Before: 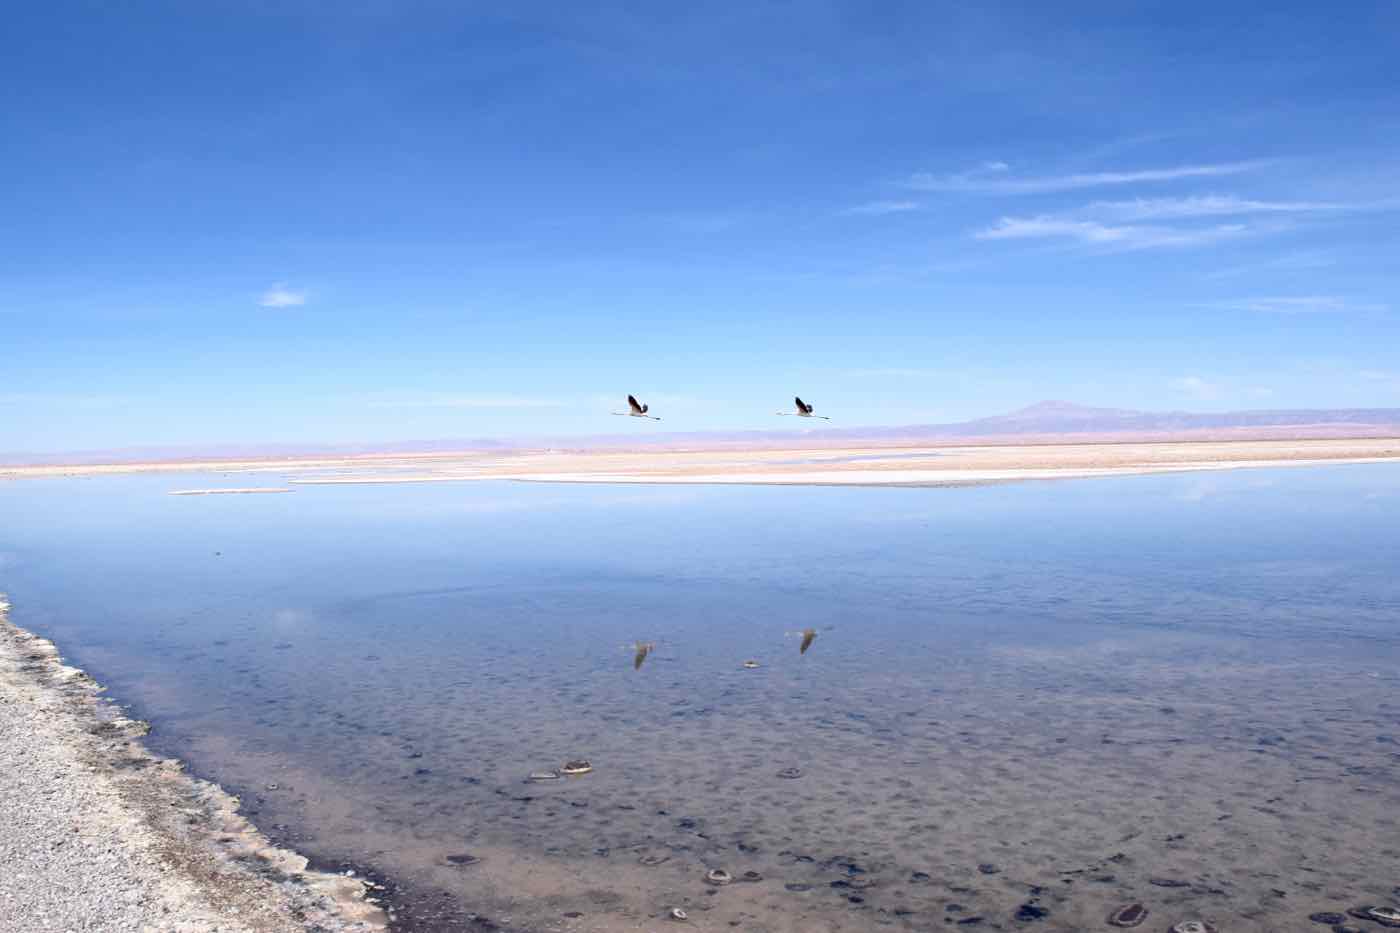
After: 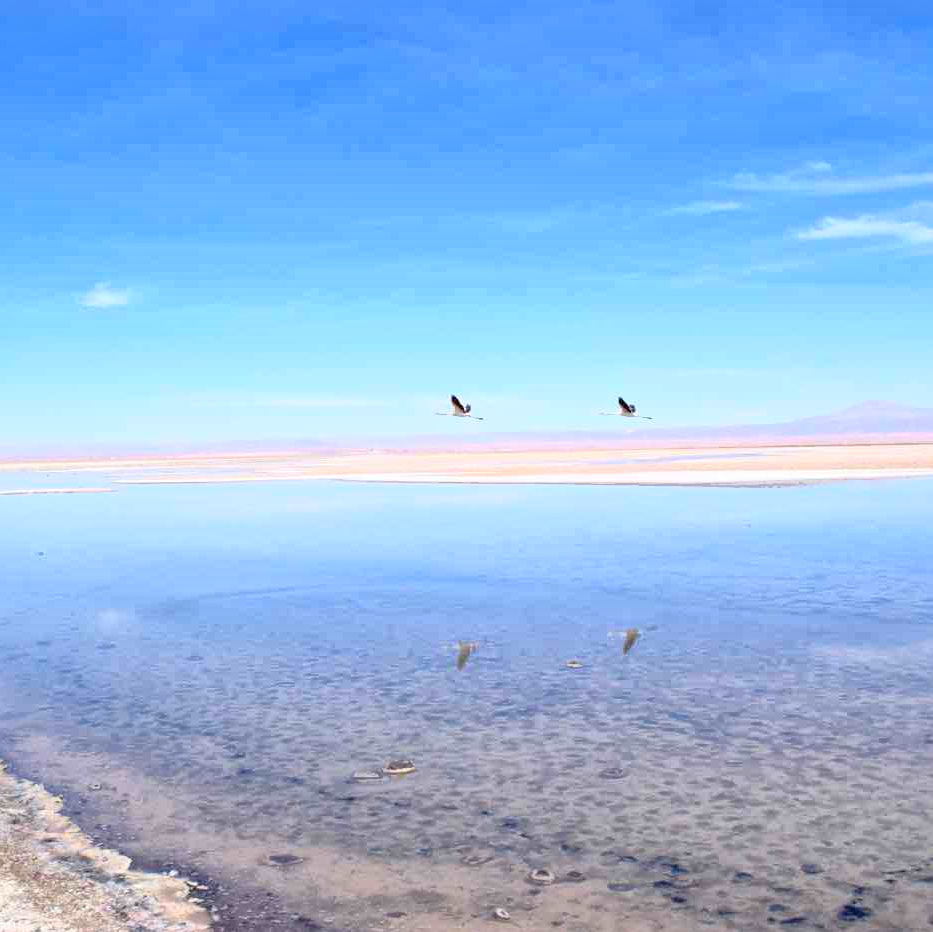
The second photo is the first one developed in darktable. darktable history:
exposure: black level correction 0, exposure 1.2 EV, compensate highlight preservation false
global tonemap: drago (1, 100), detail 1
crop and rotate: left 12.673%, right 20.66%
